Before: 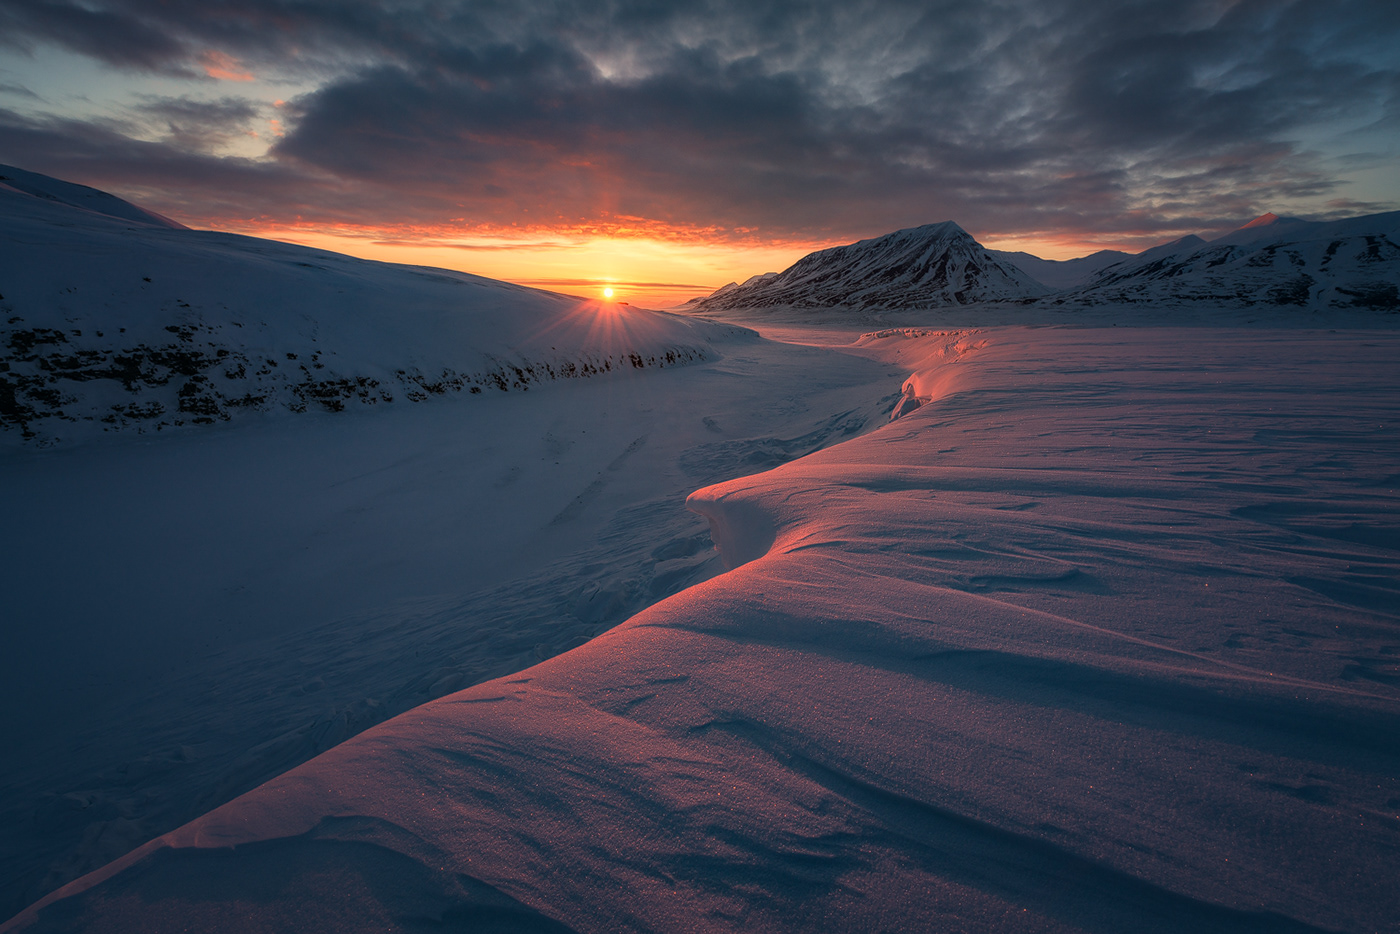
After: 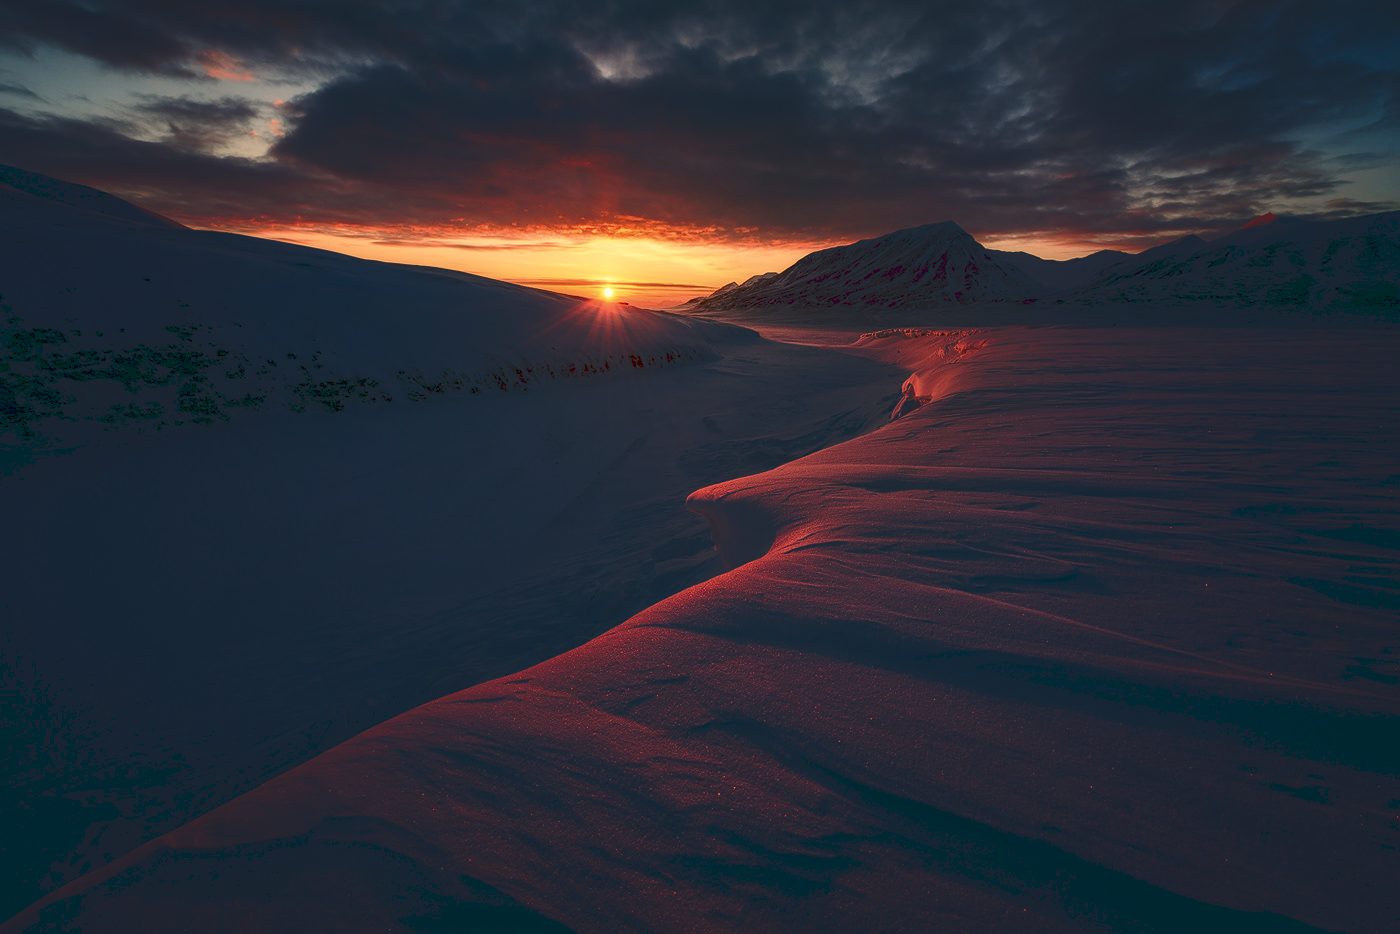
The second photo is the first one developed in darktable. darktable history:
local contrast: mode bilateral grid, contrast 100, coarseness 100, detail 94%, midtone range 0.2
contrast brightness saturation: contrast 0.24, brightness -0.24, saturation 0.14
tone curve: curves: ch0 [(0, 0) (0.003, 0.126) (0.011, 0.129) (0.025, 0.133) (0.044, 0.143) (0.069, 0.155) (0.1, 0.17) (0.136, 0.189) (0.177, 0.217) (0.224, 0.25) (0.277, 0.293) (0.335, 0.346) (0.399, 0.398) (0.468, 0.456) (0.543, 0.517) (0.623, 0.583) (0.709, 0.659) (0.801, 0.756) (0.898, 0.856) (1, 1)], preserve colors none
color balance rgb: perceptual saturation grading › global saturation 20%, perceptual saturation grading › highlights -25%, perceptual saturation grading › shadows 25%
